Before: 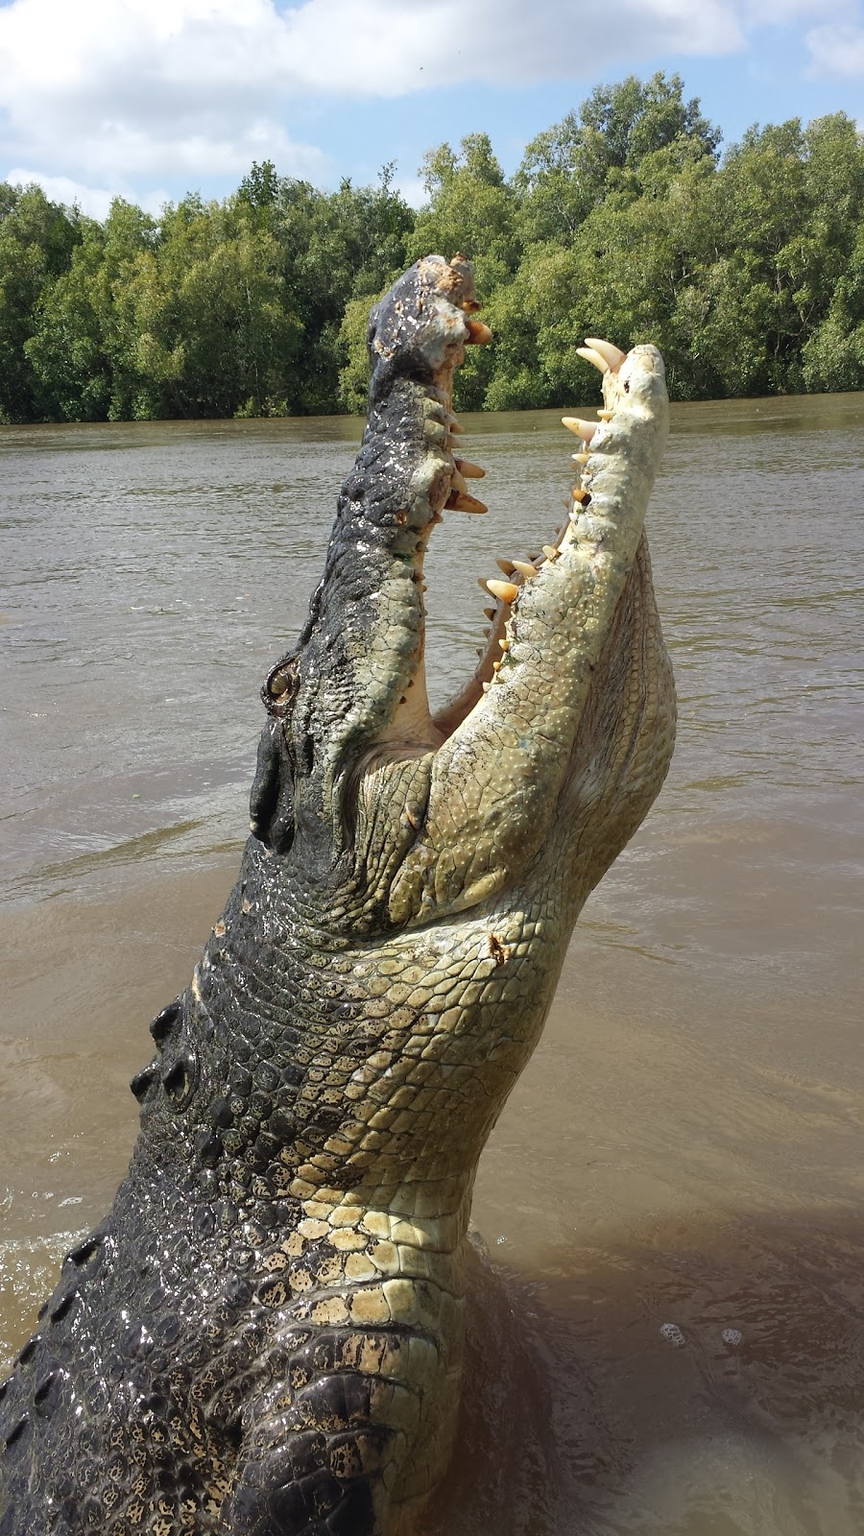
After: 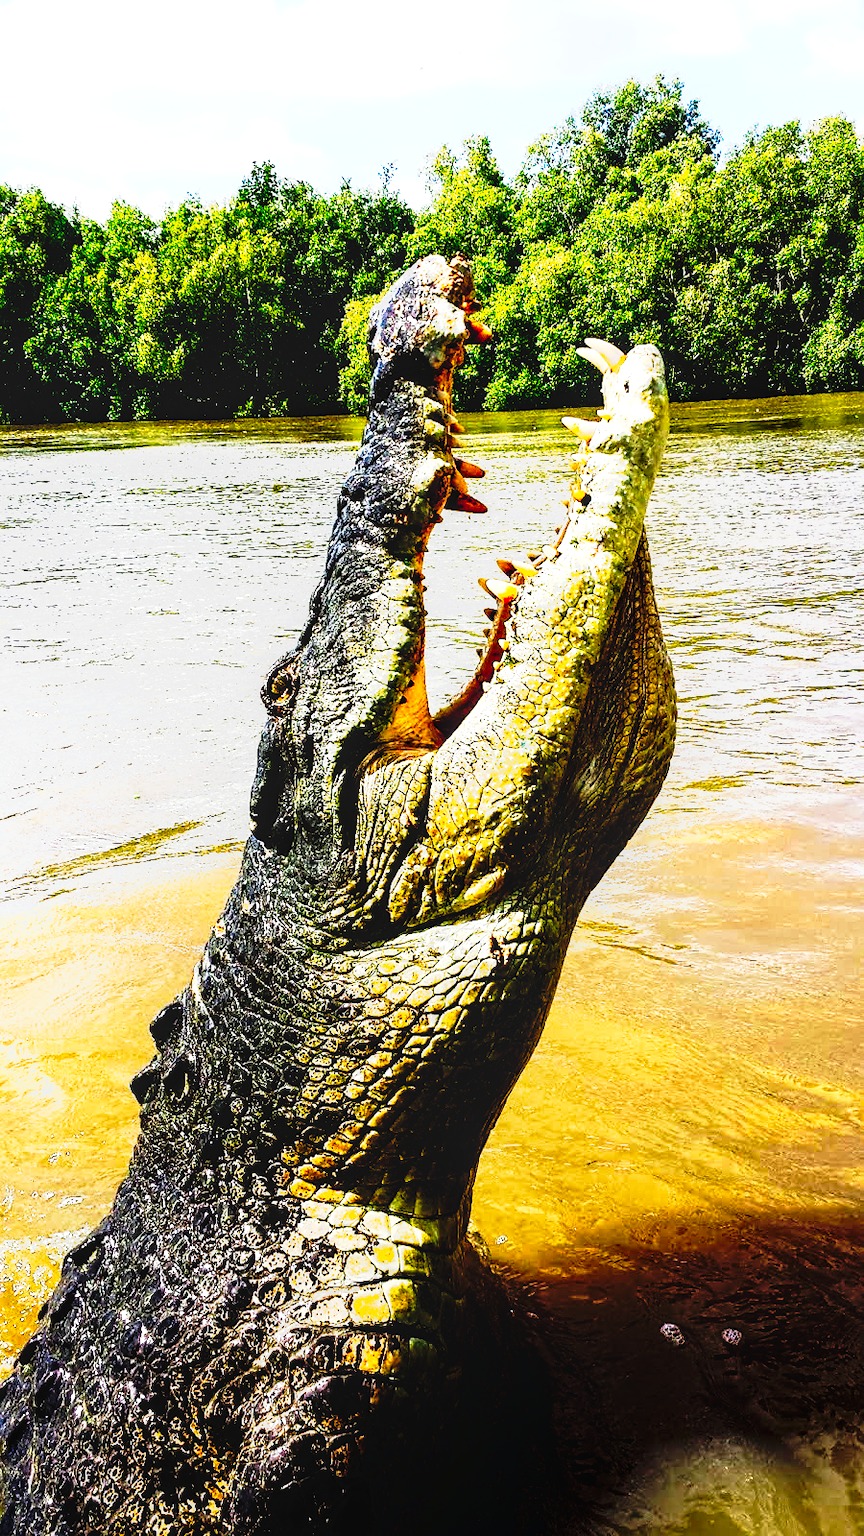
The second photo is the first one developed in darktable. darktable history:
sharpen: radius 1.459, amount 0.395, threshold 1.523
local contrast: on, module defaults
exposure: black level correction 0, exposure 1.001 EV, compensate highlight preservation false
tone curve: curves: ch0 [(0, 0) (0.003, 0.005) (0.011, 0.005) (0.025, 0.006) (0.044, 0.008) (0.069, 0.01) (0.1, 0.012) (0.136, 0.015) (0.177, 0.019) (0.224, 0.017) (0.277, 0.015) (0.335, 0.018) (0.399, 0.043) (0.468, 0.118) (0.543, 0.349) (0.623, 0.591) (0.709, 0.88) (0.801, 0.983) (0.898, 0.973) (1, 1)], preserve colors none
color balance rgb: power › hue 61.77°, linear chroma grading › global chroma 14.595%, perceptual saturation grading › global saturation 10.071%, global vibrance 6.245%
